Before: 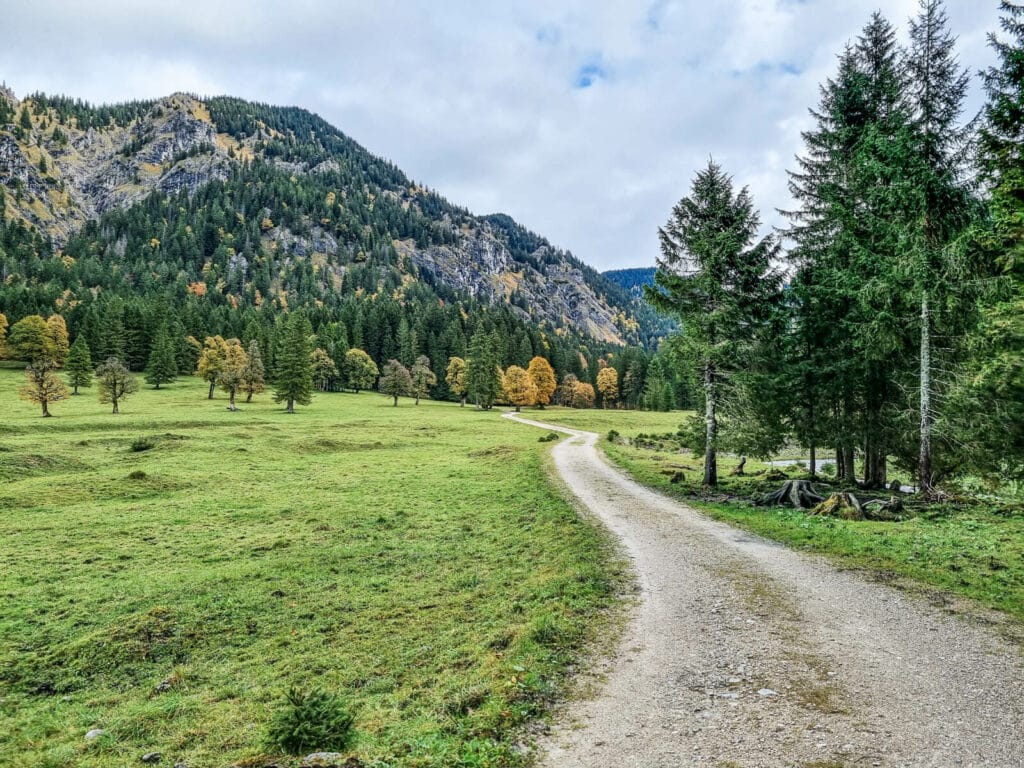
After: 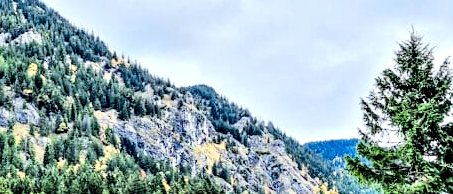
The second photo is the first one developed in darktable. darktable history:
crop: left 29.102%, top 16.817%, right 26.584%, bottom 57.798%
contrast equalizer: octaves 7, y [[0.6 ×6], [0.55 ×6], [0 ×6], [0 ×6], [0 ×6]]
tone equalizer: -7 EV 0.149 EV, -6 EV 0.564 EV, -5 EV 1.17 EV, -4 EV 1.31 EV, -3 EV 1.13 EV, -2 EV 0.6 EV, -1 EV 0.166 EV, edges refinement/feathering 500, mask exposure compensation -1.57 EV, preserve details no
